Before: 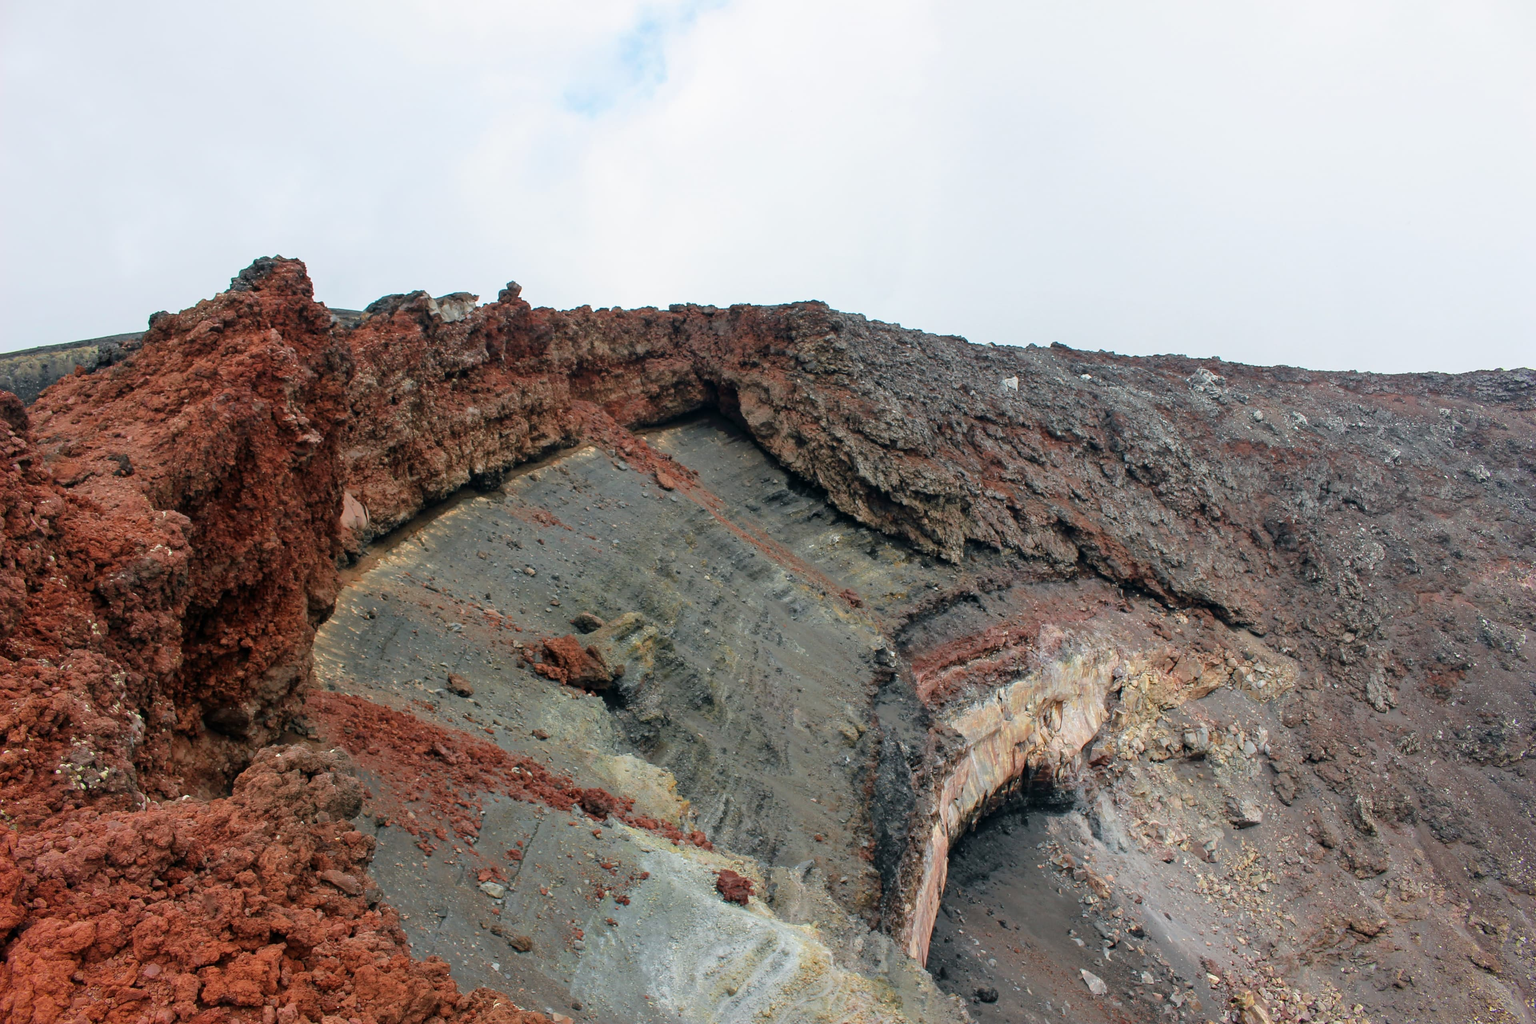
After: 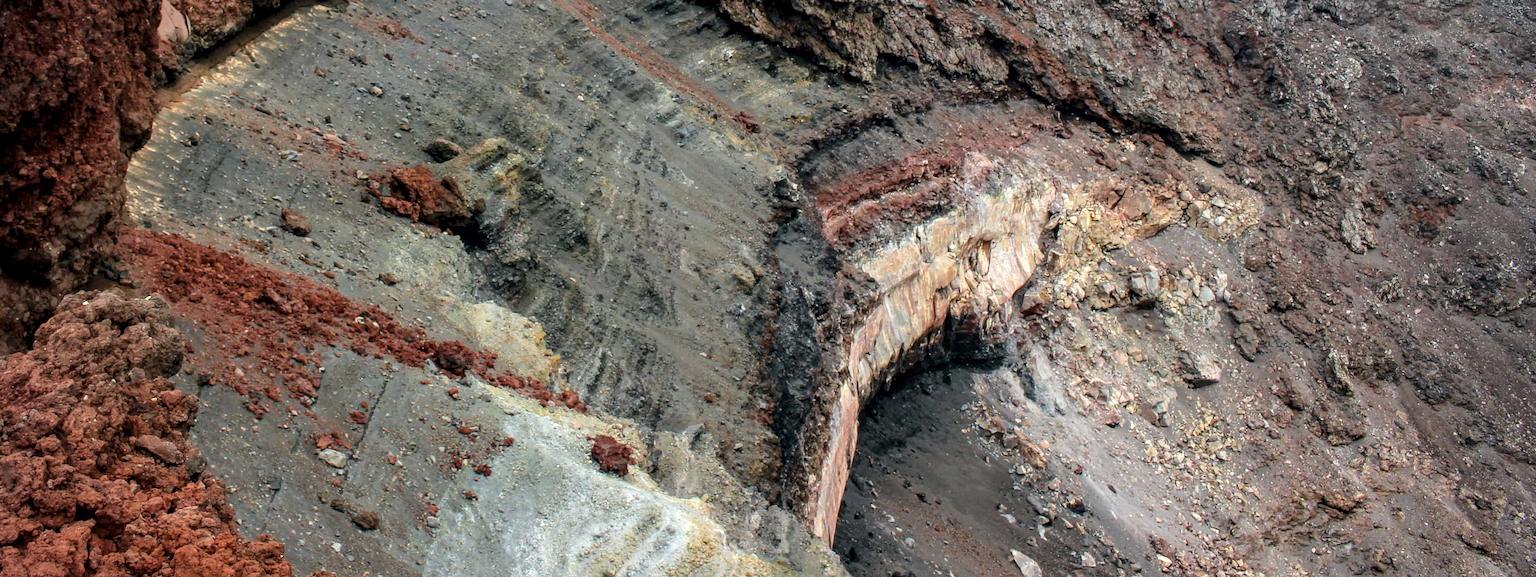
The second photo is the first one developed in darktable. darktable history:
vignetting: on, module defaults
crop and rotate: left 13.306%, top 48.129%, bottom 2.928%
tone equalizer: -8 EV -0.417 EV, -7 EV -0.389 EV, -6 EV -0.333 EV, -5 EV -0.222 EV, -3 EV 0.222 EV, -2 EV 0.333 EV, -1 EV 0.389 EV, +0 EV 0.417 EV, edges refinement/feathering 500, mask exposure compensation -1.57 EV, preserve details no
local contrast: detail 130%
